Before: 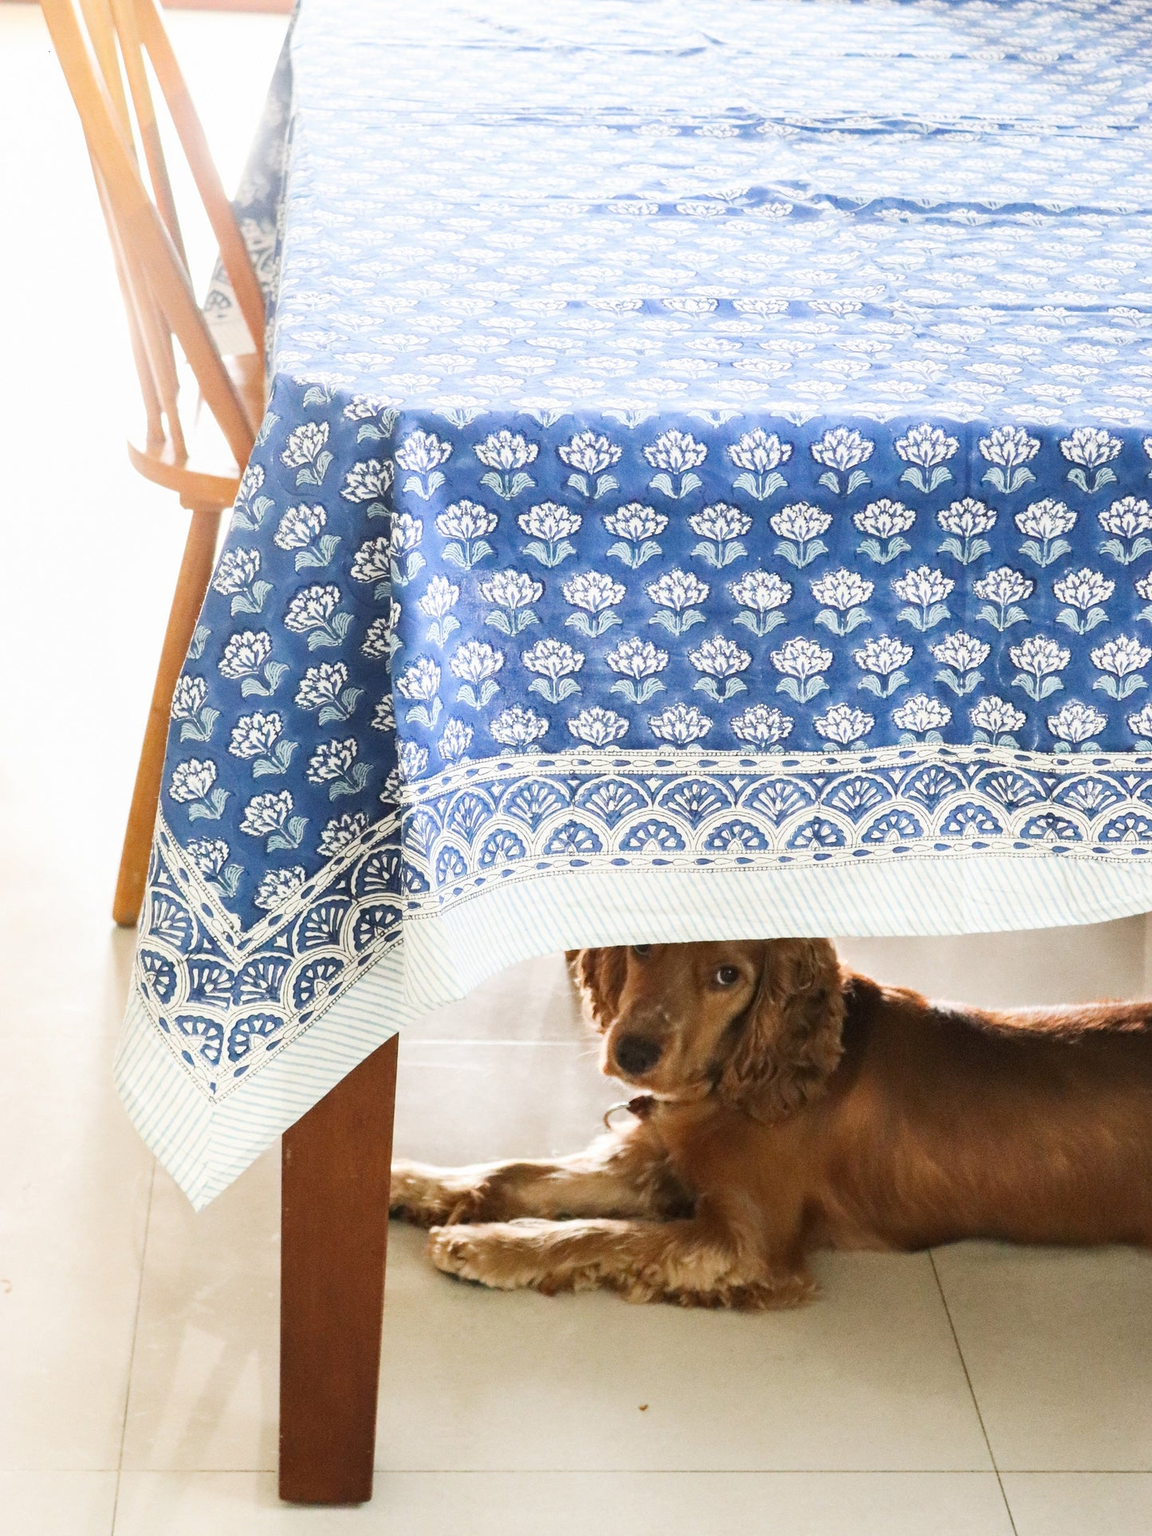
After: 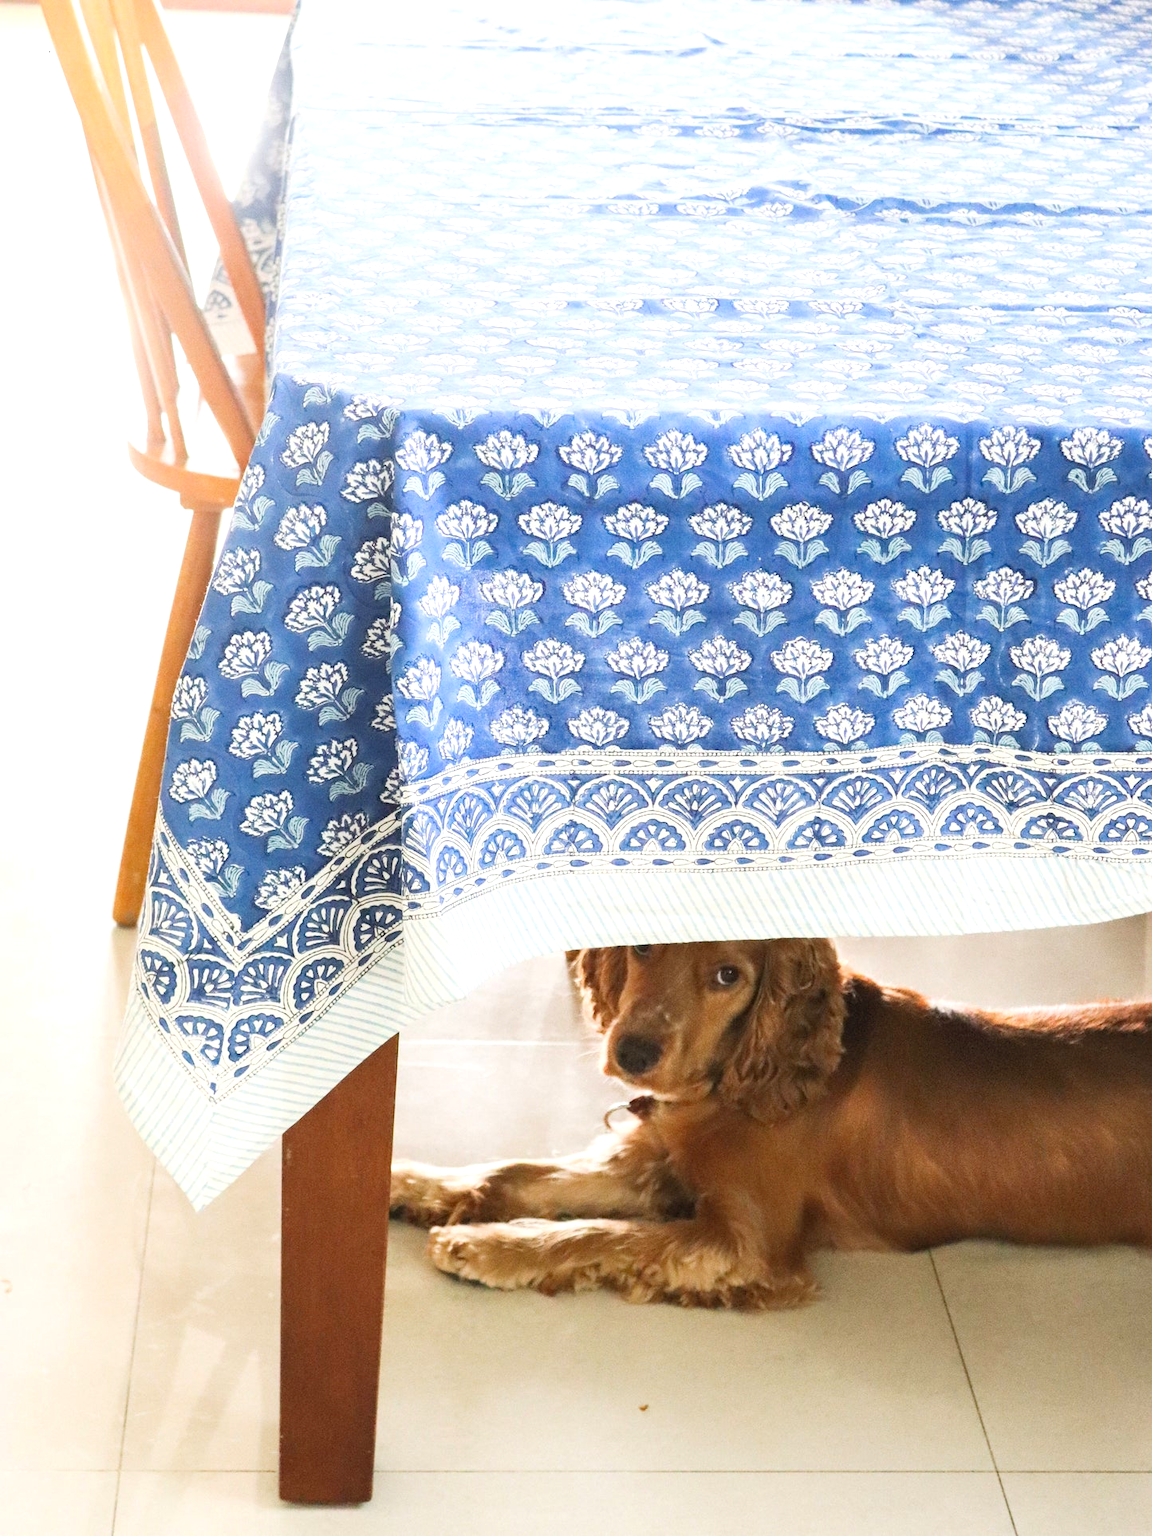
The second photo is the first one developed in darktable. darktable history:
exposure: exposure 0.201 EV, compensate exposure bias true, compensate highlight preservation false
contrast brightness saturation: contrast 0.033, brightness 0.059, saturation 0.125
